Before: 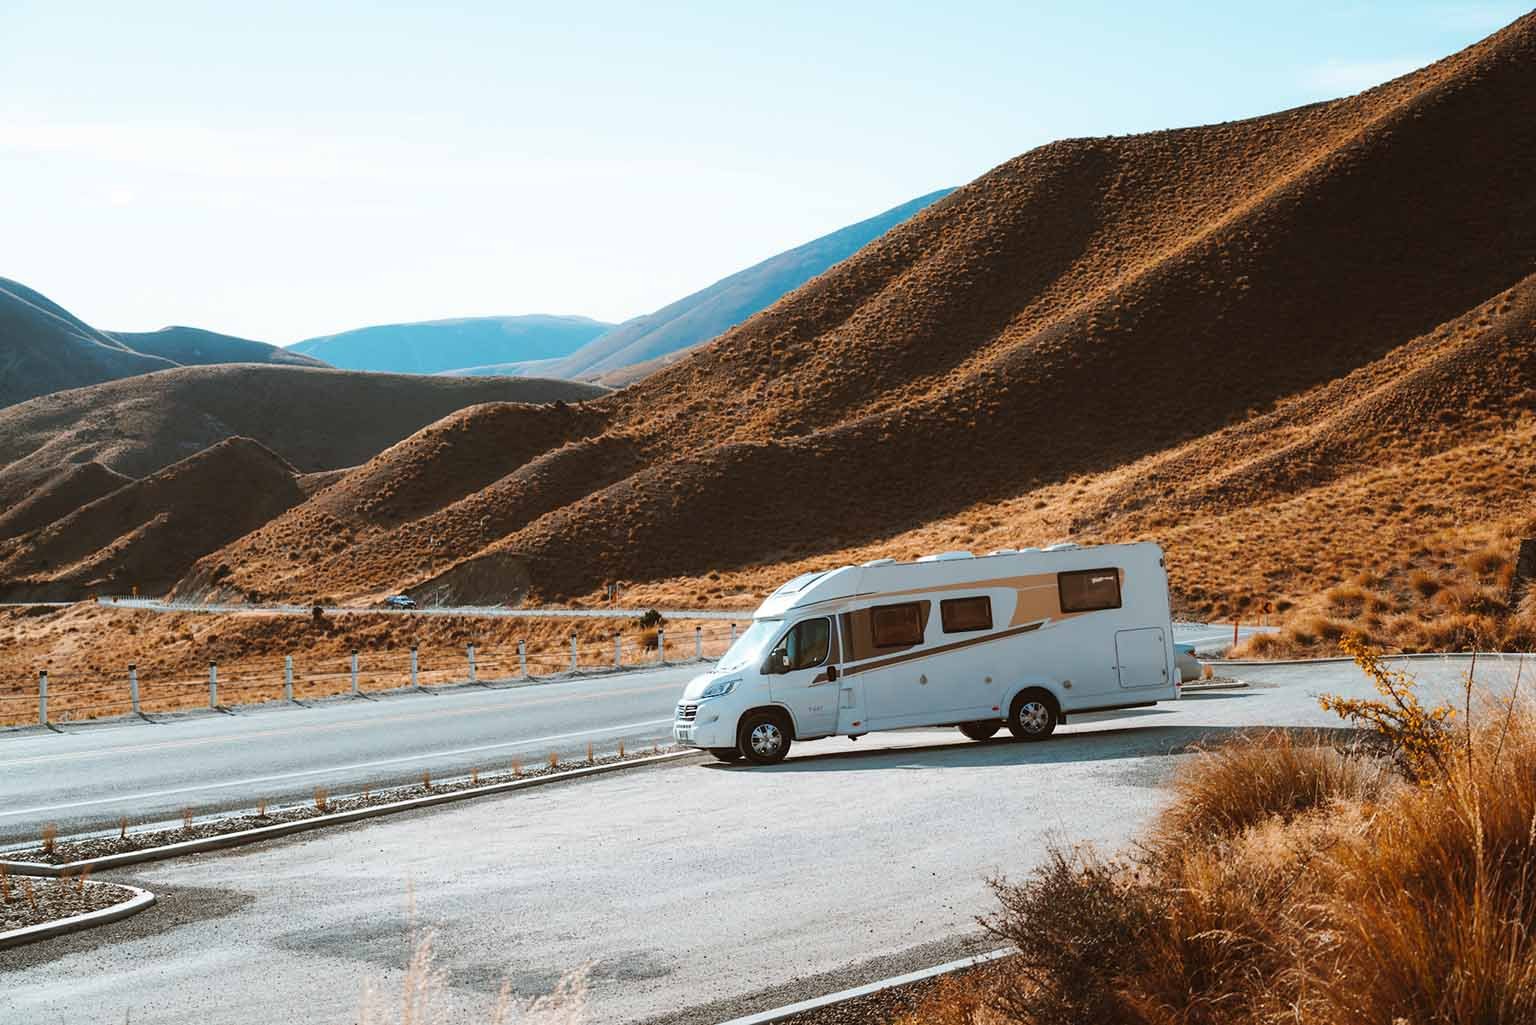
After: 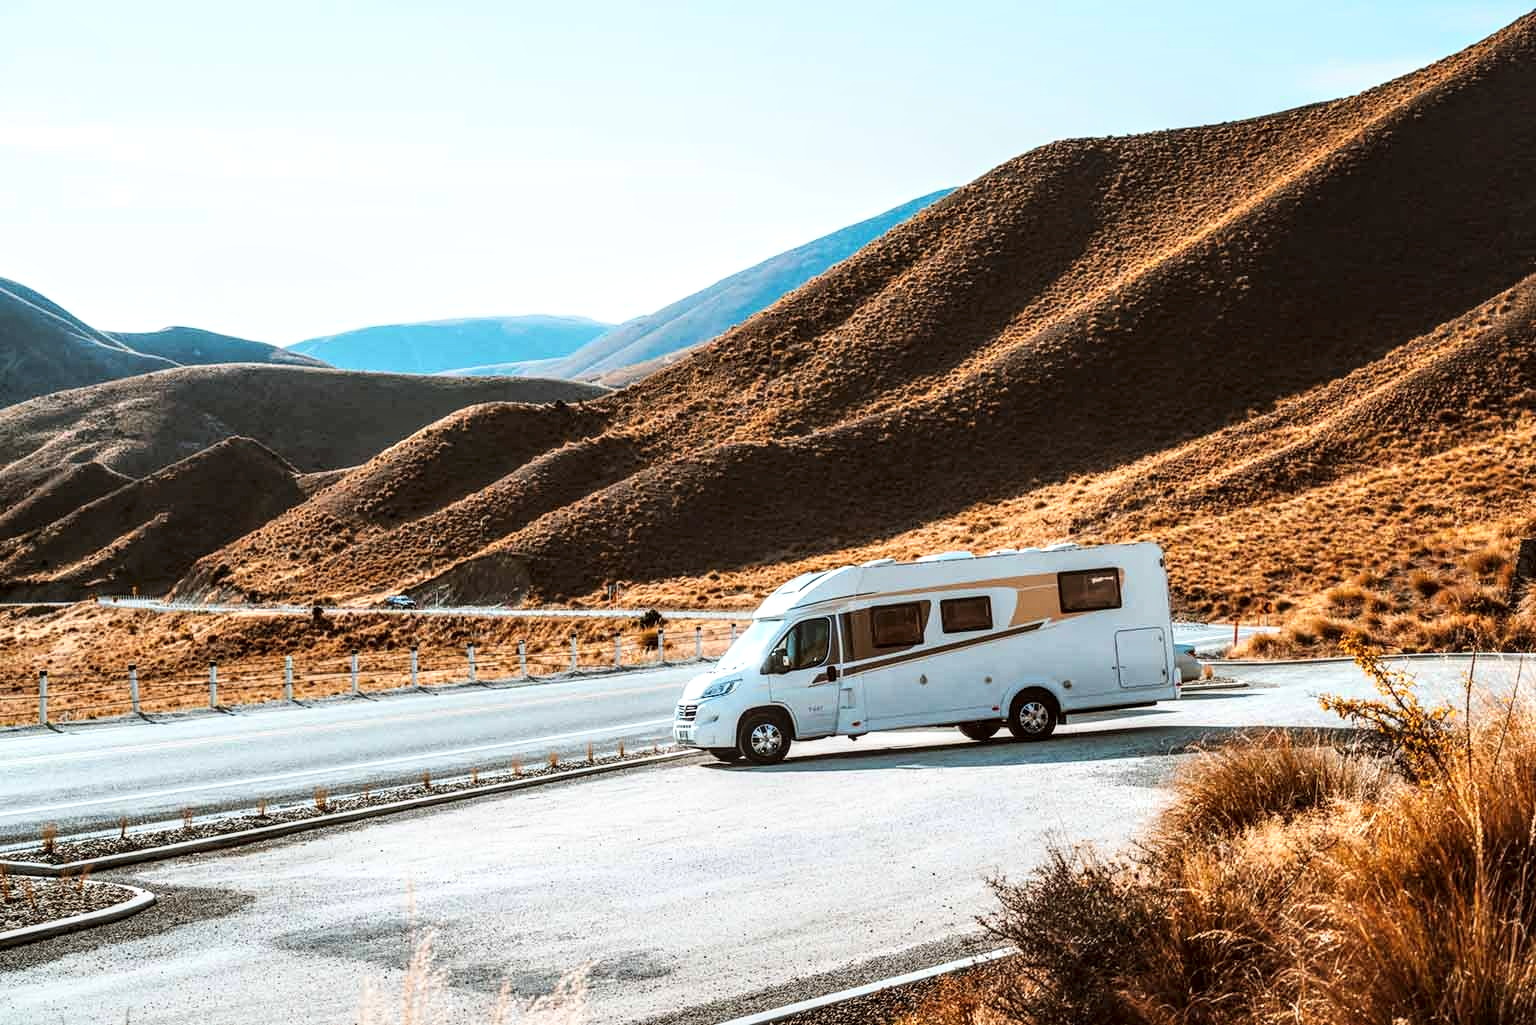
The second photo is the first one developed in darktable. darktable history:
local contrast: detail 150%
tone curve: curves: ch0 [(0, 0.024) (0.049, 0.038) (0.176, 0.162) (0.311, 0.337) (0.416, 0.471) (0.565, 0.658) (0.817, 0.911) (1, 1)]; ch1 [(0, 0) (0.339, 0.358) (0.445, 0.439) (0.476, 0.47) (0.504, 0.504) (0.53, 0.511) (0.557, 0.558) (0.627, 0.664) (0.728, 0.786) (1, 1)]; ch2 [(0, 0) (0.327, 0.324) (0.417, 0.44) (0.46, 0.453) (0.502, 0.504) (0.526, 0.52) (0.549, 0.561) (0.619, 0.657) (0.76, 0.765) (1, 1)], color space Lab, linked channels, preserve colors none
